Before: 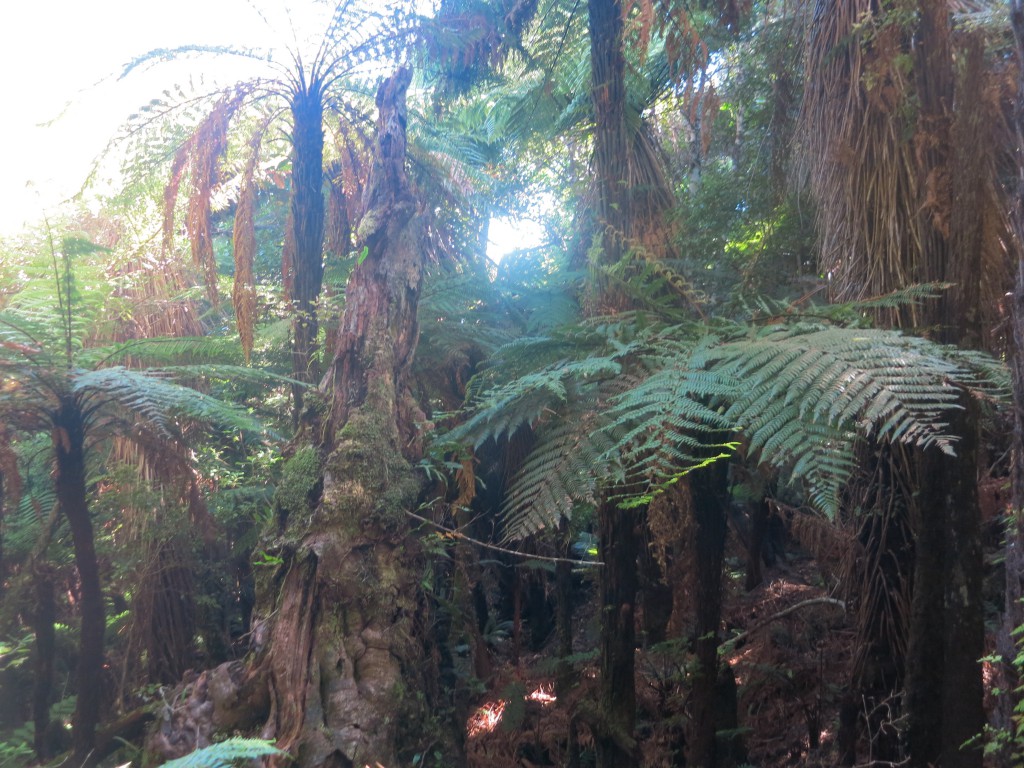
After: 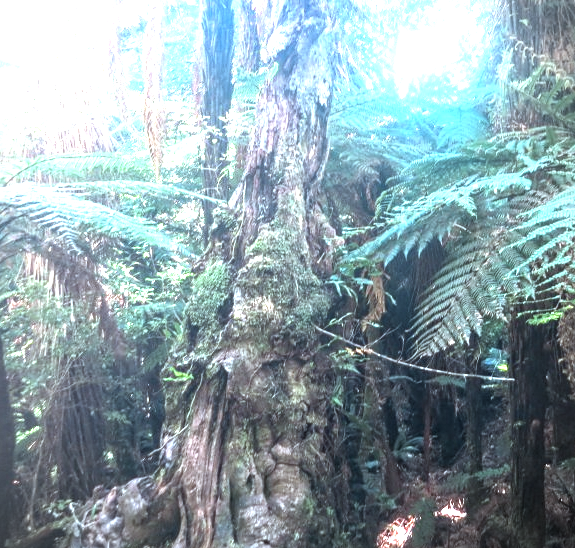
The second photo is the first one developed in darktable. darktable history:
exposure: black level correction 0, exposure 1.445 EV, compensate highlight preservation false
crop: left 8.873%, top 24.046%, right 34.966%, bottom 4.475%
color balance rgb: perceptual saturation grading › global saturation 19.632%, perceptual brilliance grading › highlights 13.977%, perceptual brilliance grading › shadows -18.545%
local contrast: on, module defaults
vignetting: fall-off start 91.33%
color correction: highlights a* -12.83, highlights b* -17.36, saturation 0.713
sharpen: amount 0.207
